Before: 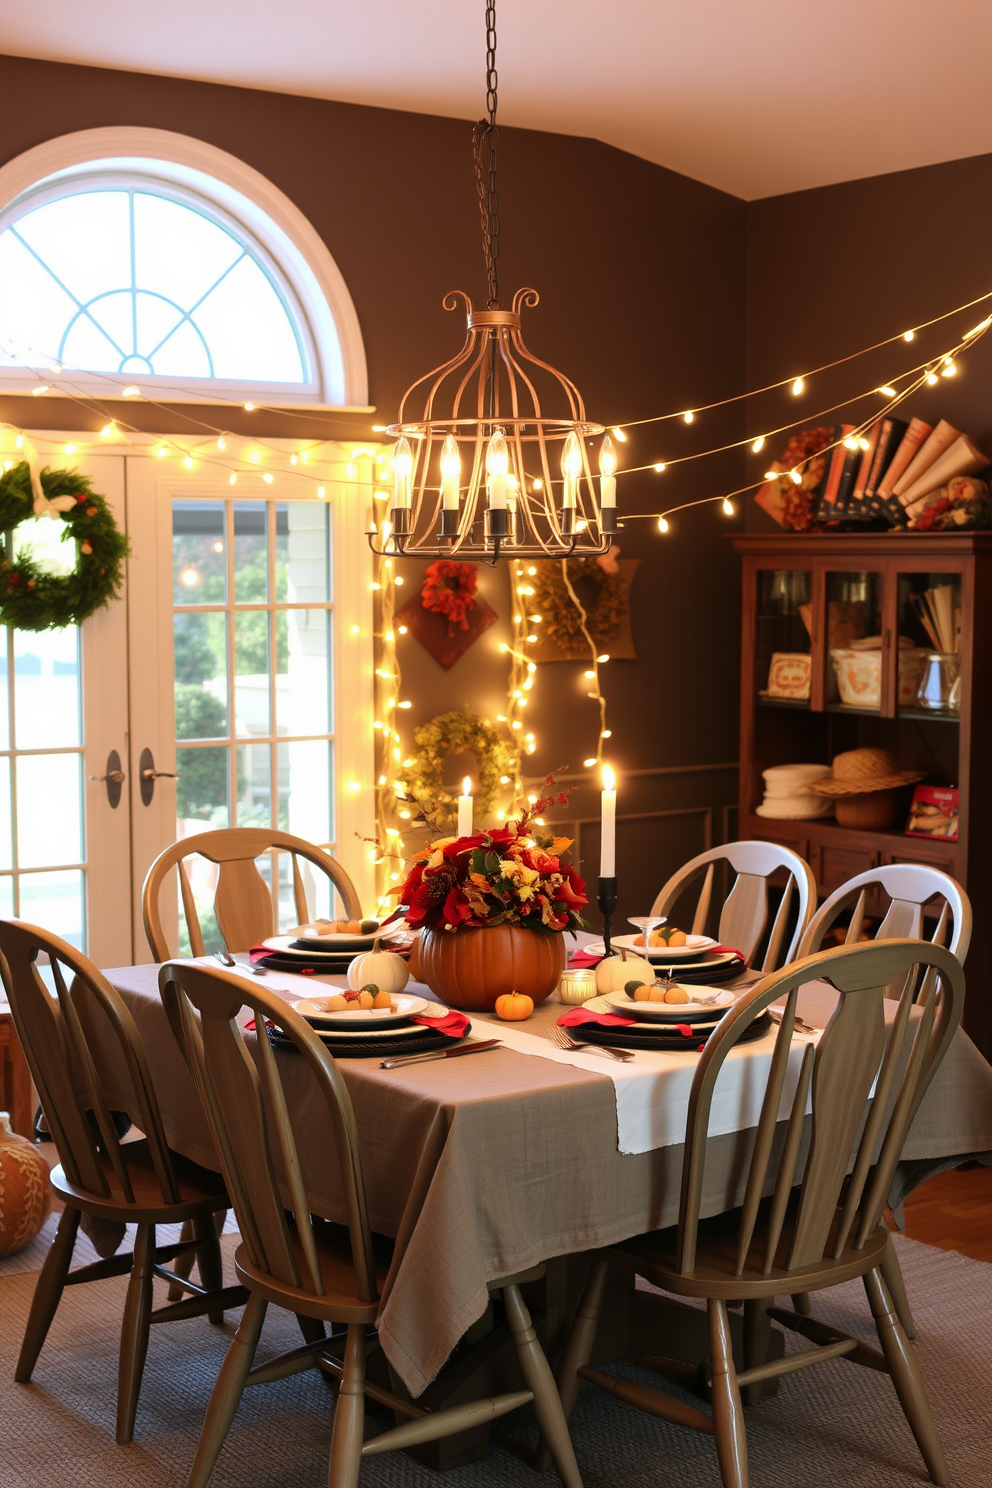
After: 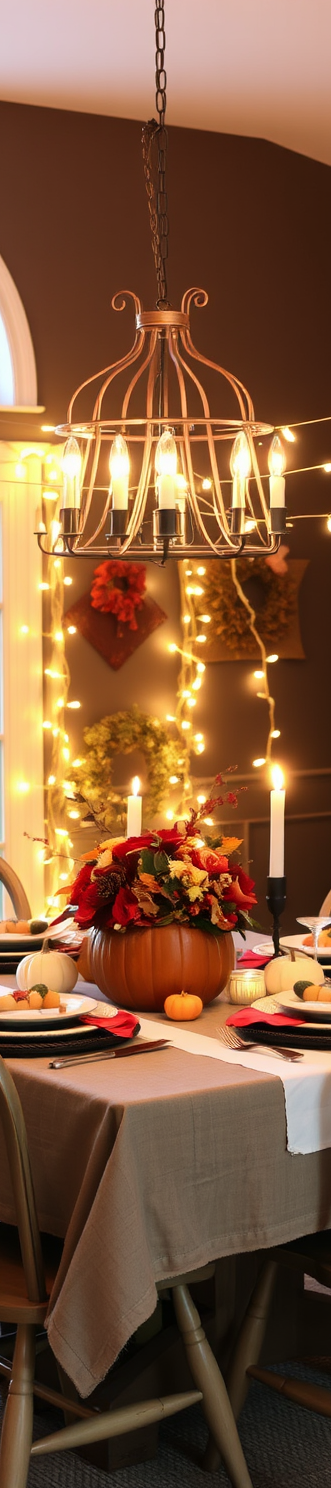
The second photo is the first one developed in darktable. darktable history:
crop: left 33.393%, right 33.156%
